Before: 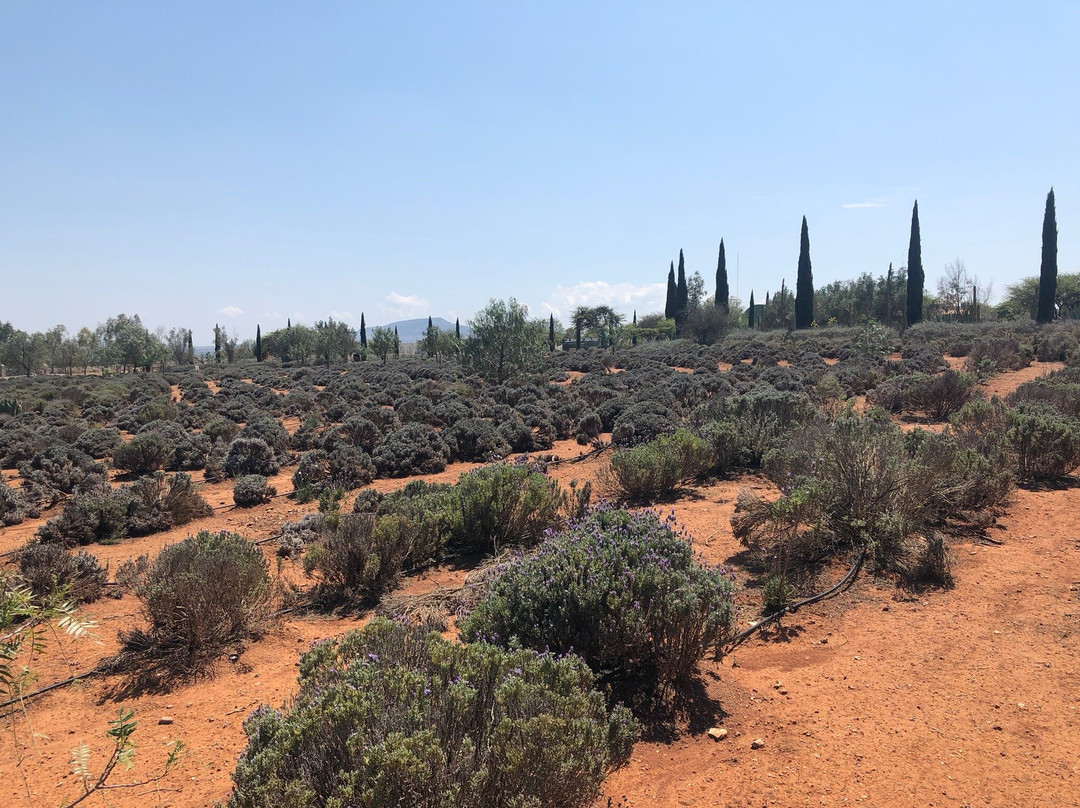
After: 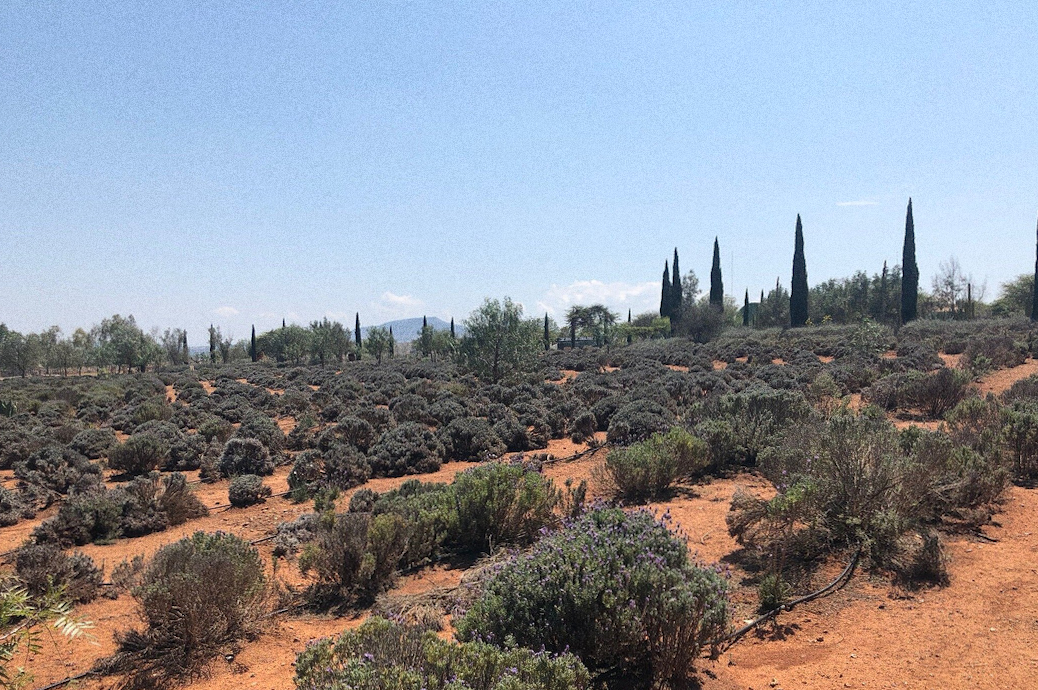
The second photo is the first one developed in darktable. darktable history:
grain: coarseness 0.09 ISO, strength 40%
crop and rotate: angle 0.2°, left 0.275%, right 3.127%, bottom 14.18%
